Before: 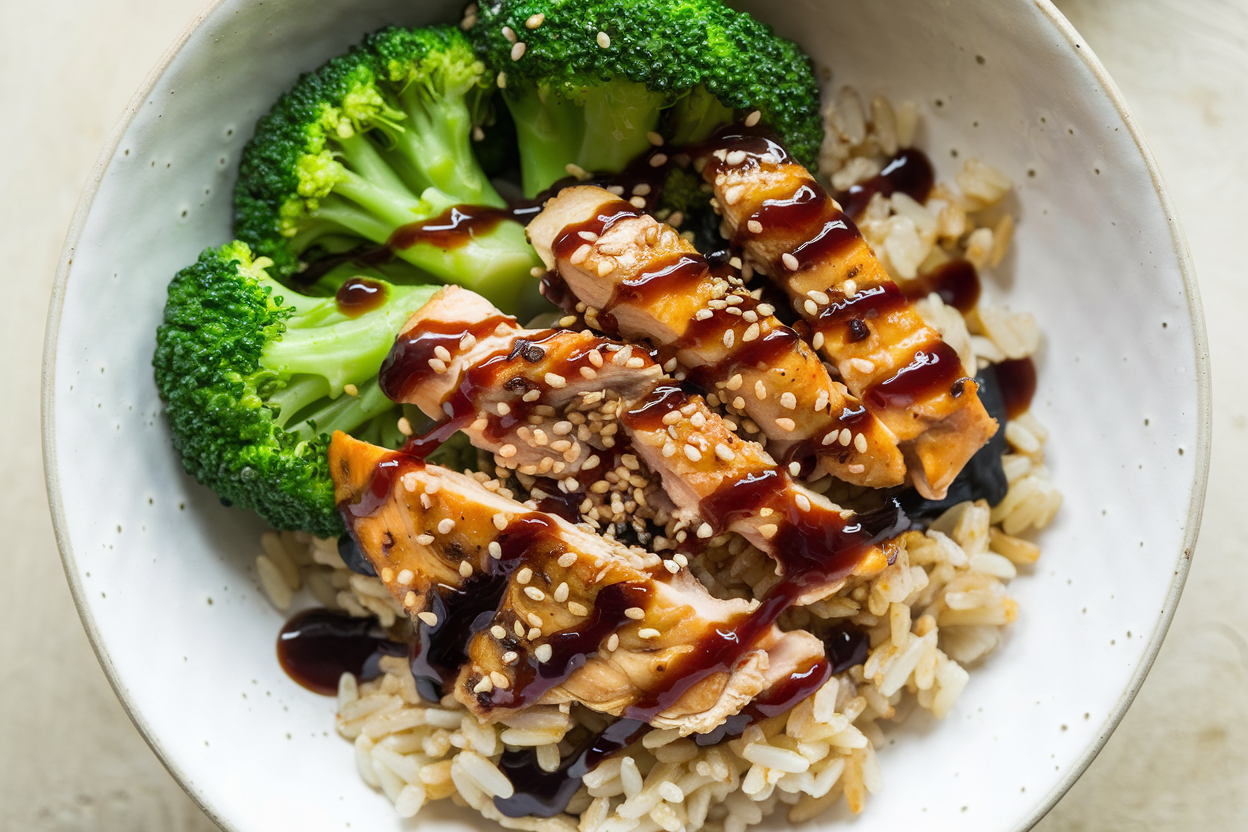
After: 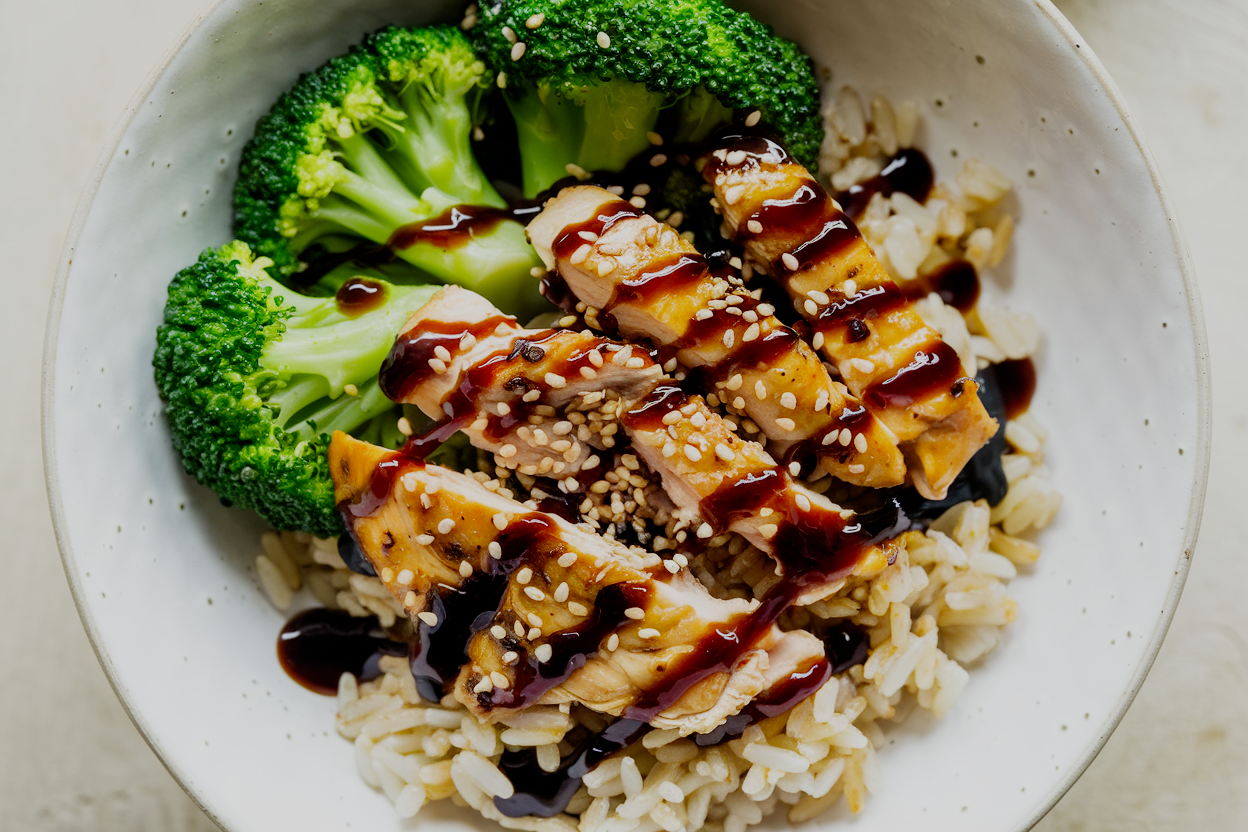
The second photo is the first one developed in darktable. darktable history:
filmic rgb: black relative exposure -9.31 EV, white relative exposure 6.76 EV, hardness 3.07, contrast 1.054, add noise in highlights 0.001, preserve chrominance no, color science v3 (2019), use custom middle-gray values true, contrast in highlights soft
